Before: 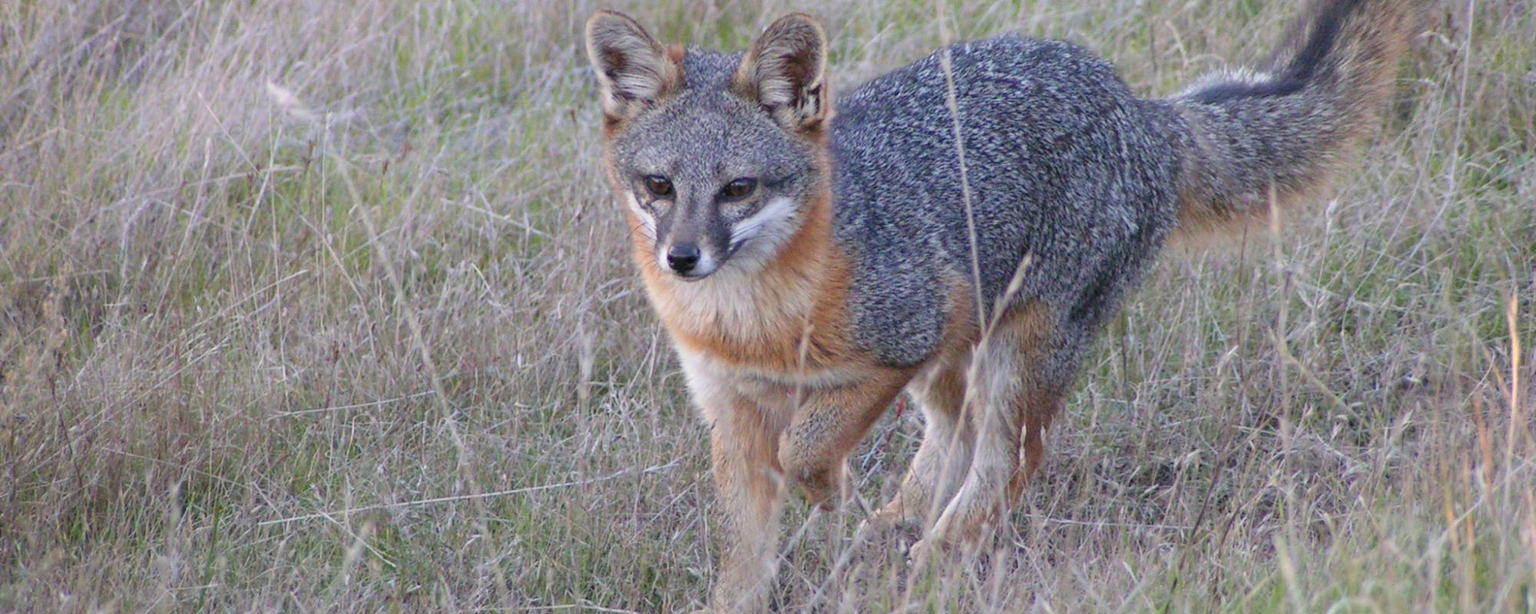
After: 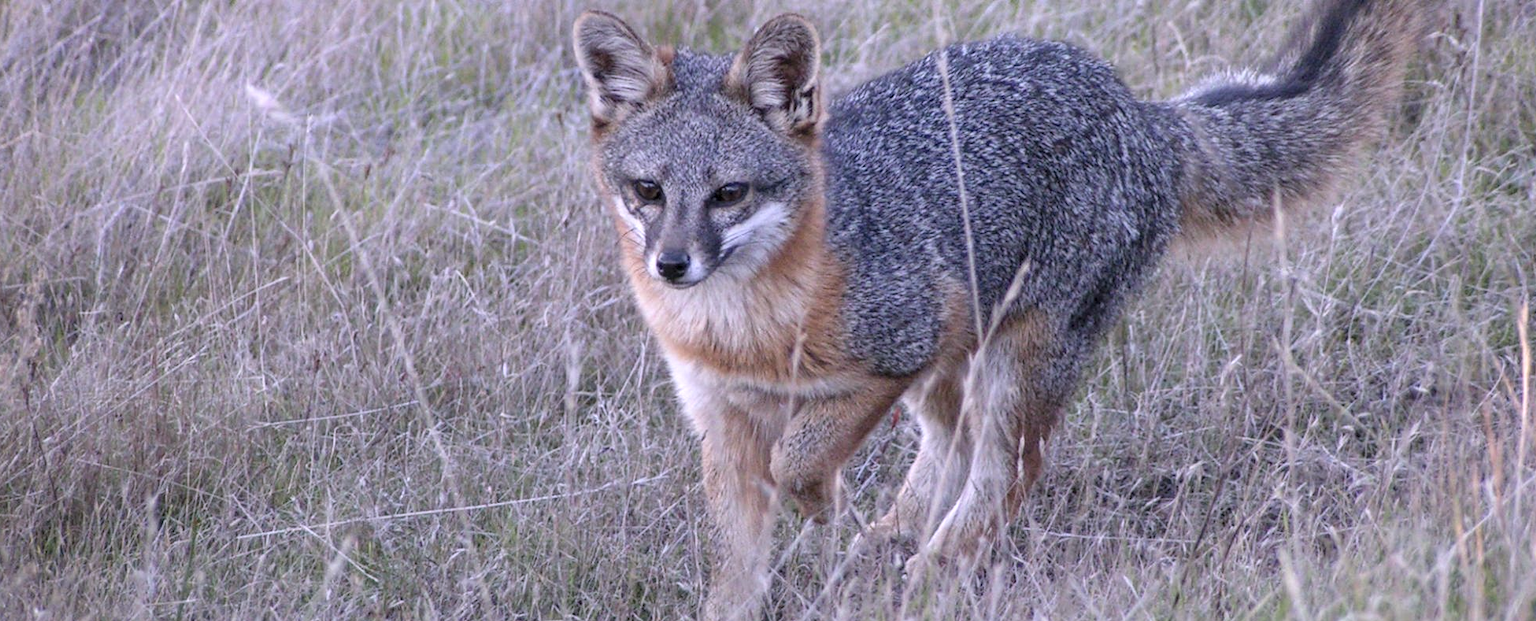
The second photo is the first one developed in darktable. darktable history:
color balance: input saturation 100.43%, contrast fulcrum 14.22%, output saturation 70.41%
white balance: red 1.042, blue 1.17
crop and rotate: left 1.774%, right 0.633%, bottom 1.28%
local contrast: detail 130%
